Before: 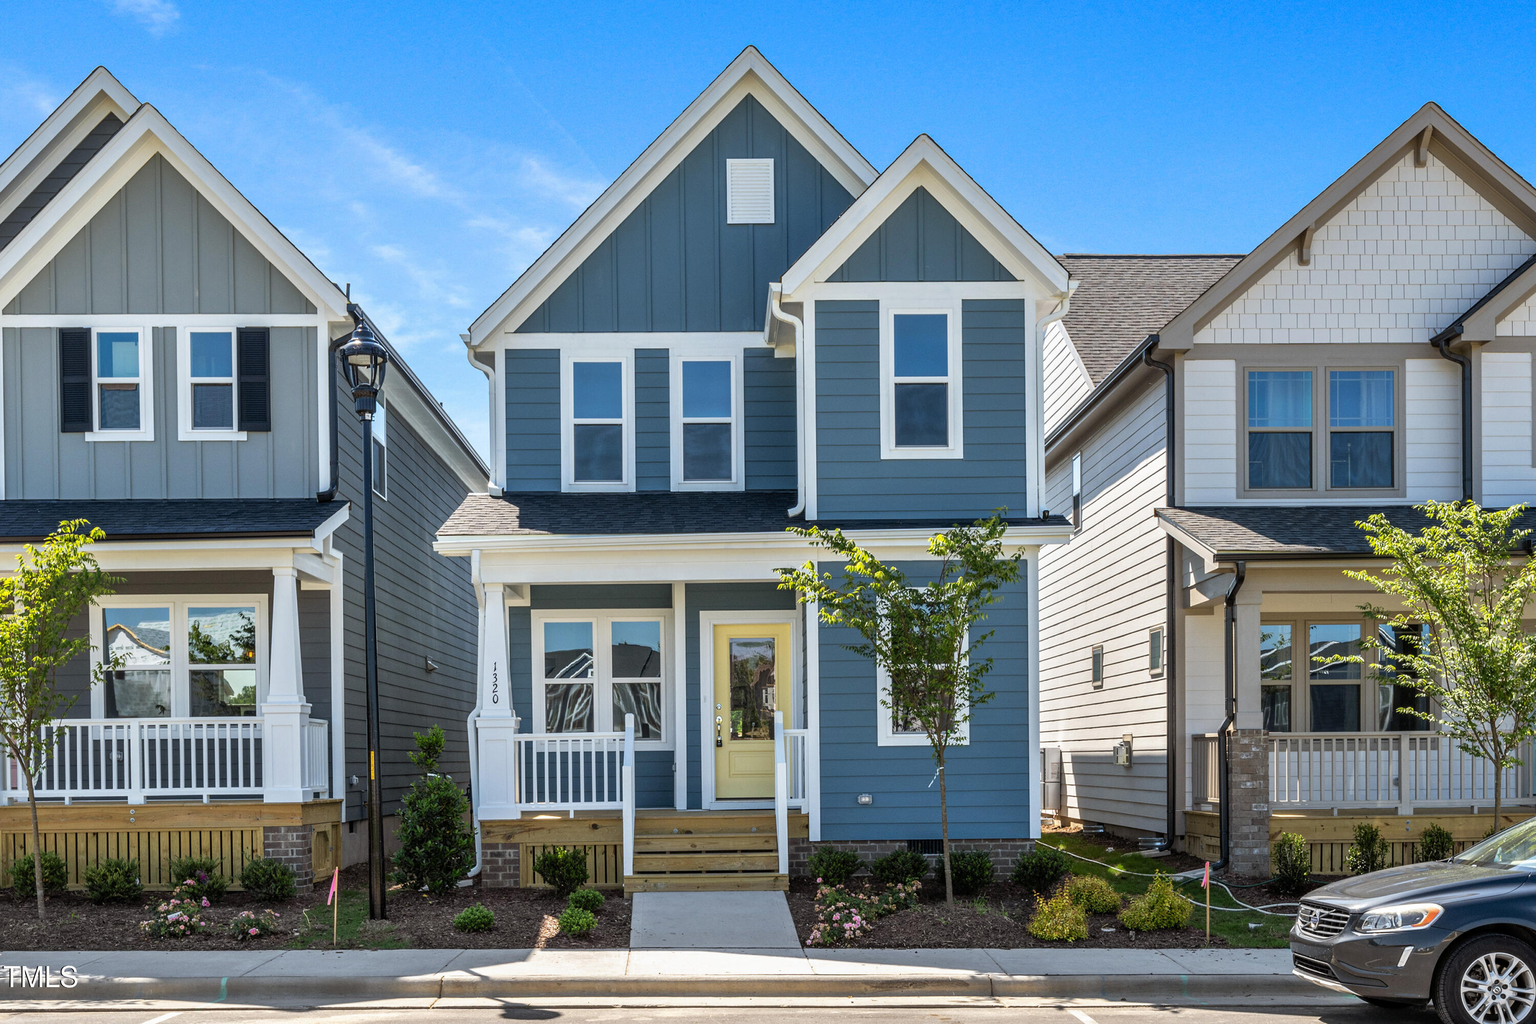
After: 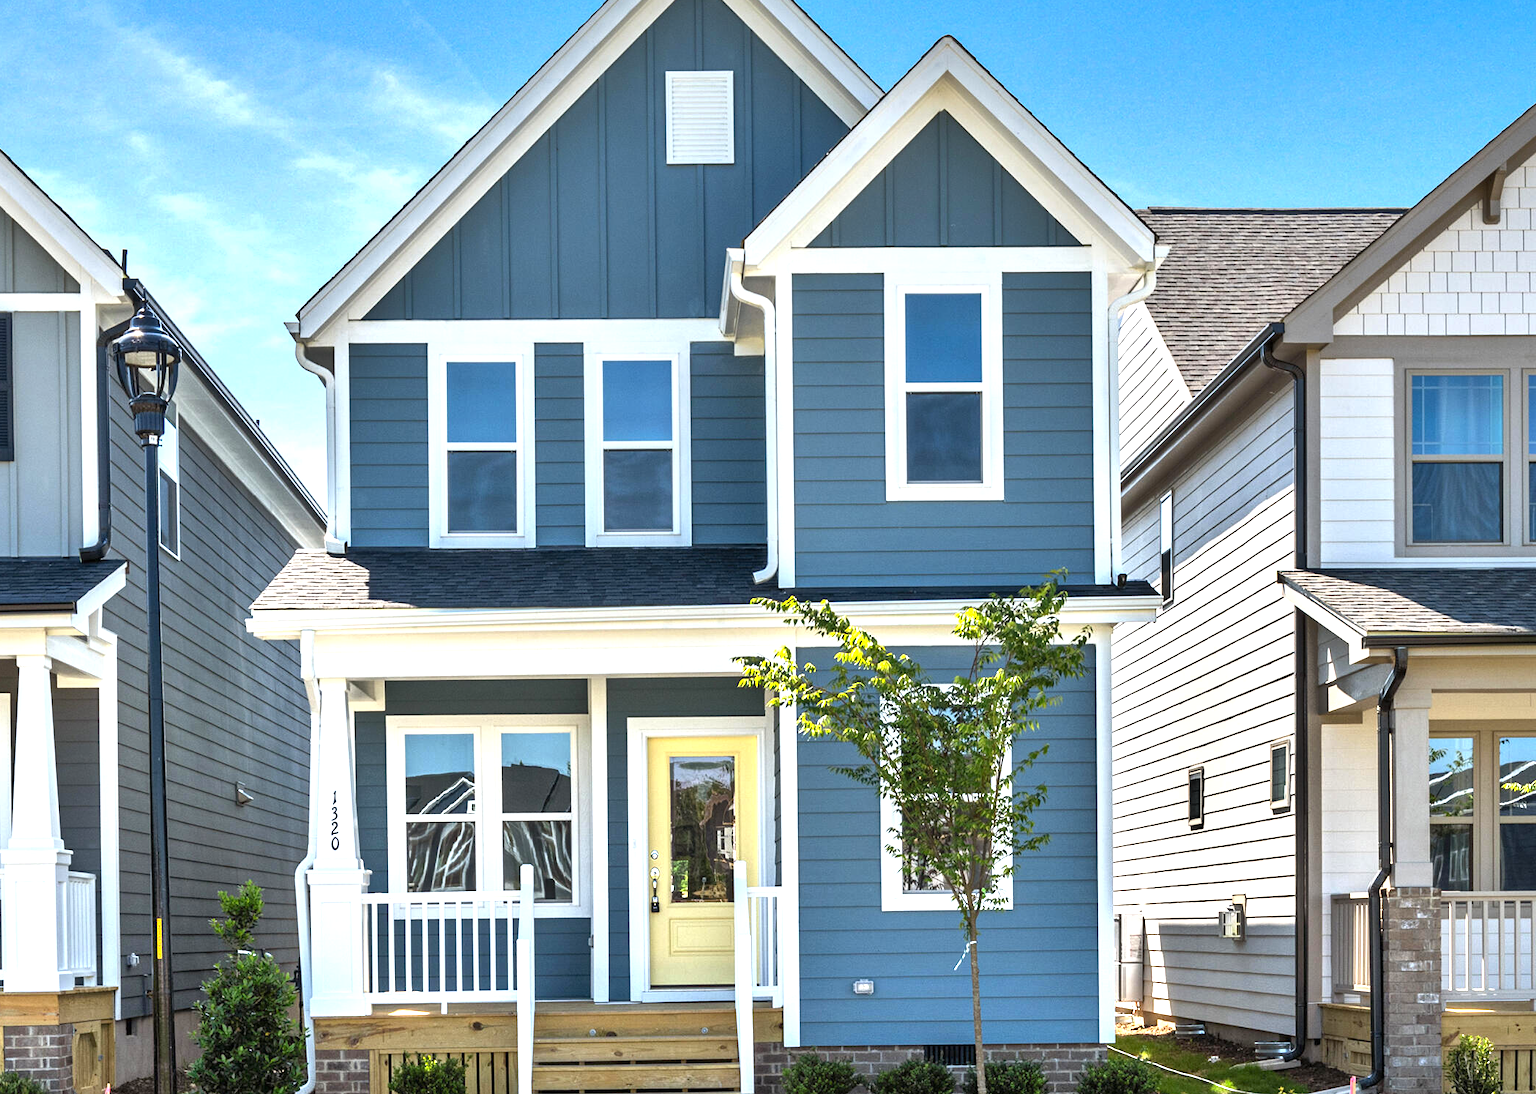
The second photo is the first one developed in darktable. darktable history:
shadows and highlights: highlights color adjustment 0%, soften with gaussian
exposure: black level correction 0, exposure 1.2 EV, compensate highlight preservation false
crop and rotate: left 17.046%, top 10.659%, right 12.989%, bottom 14.553%
graduated density: on, module defaults
